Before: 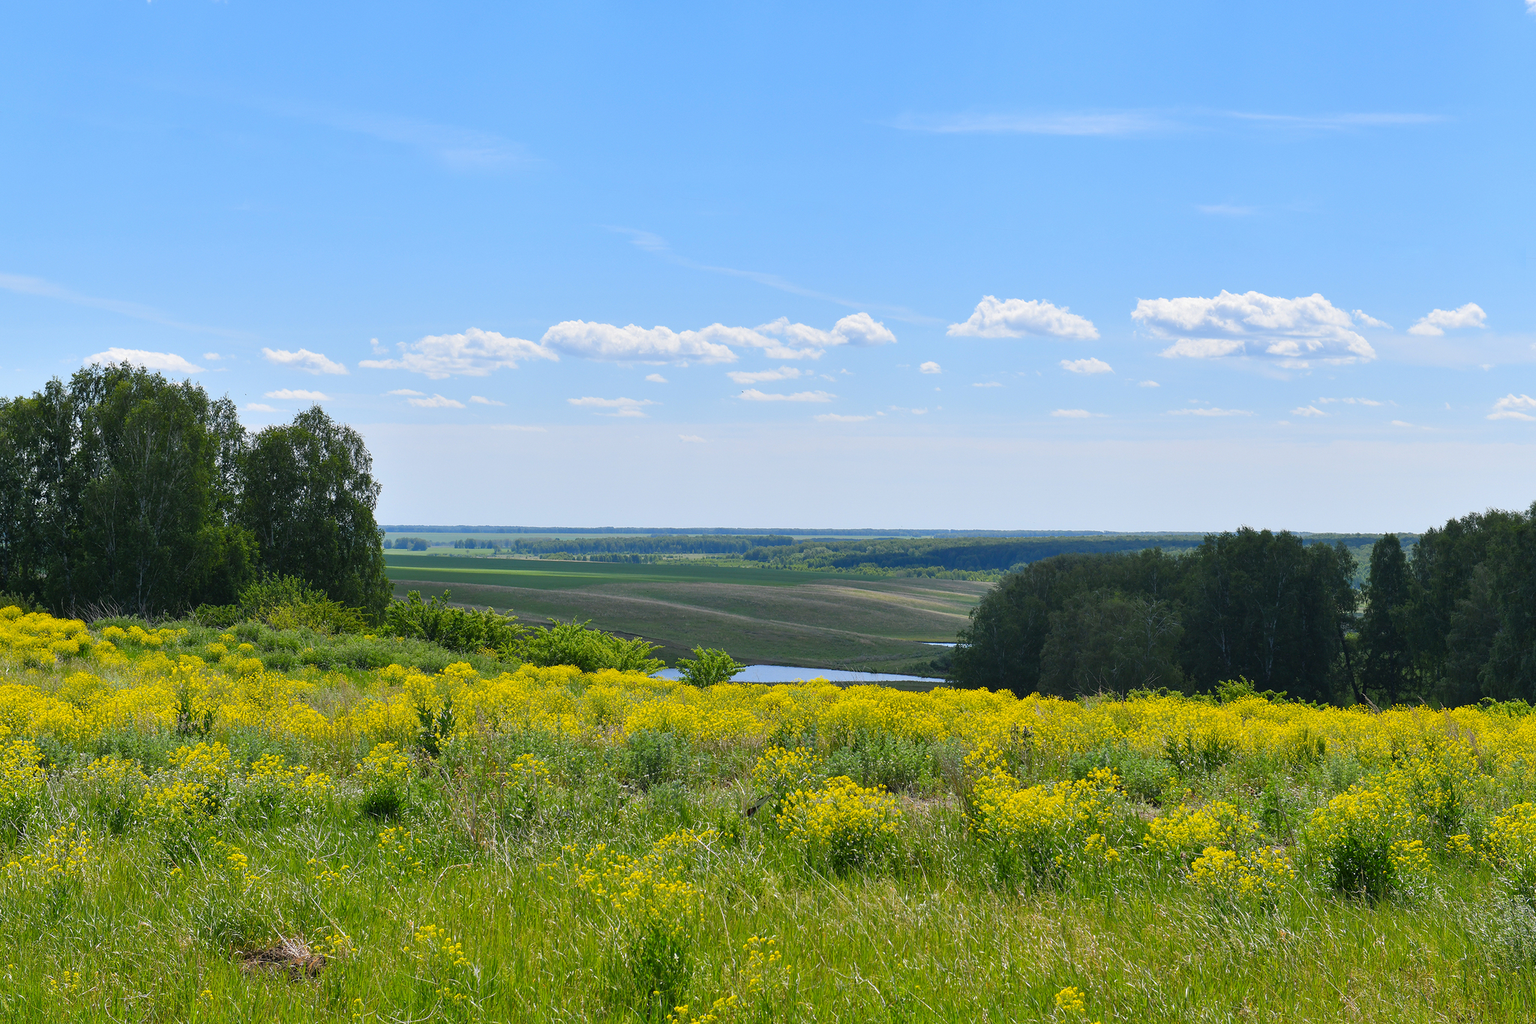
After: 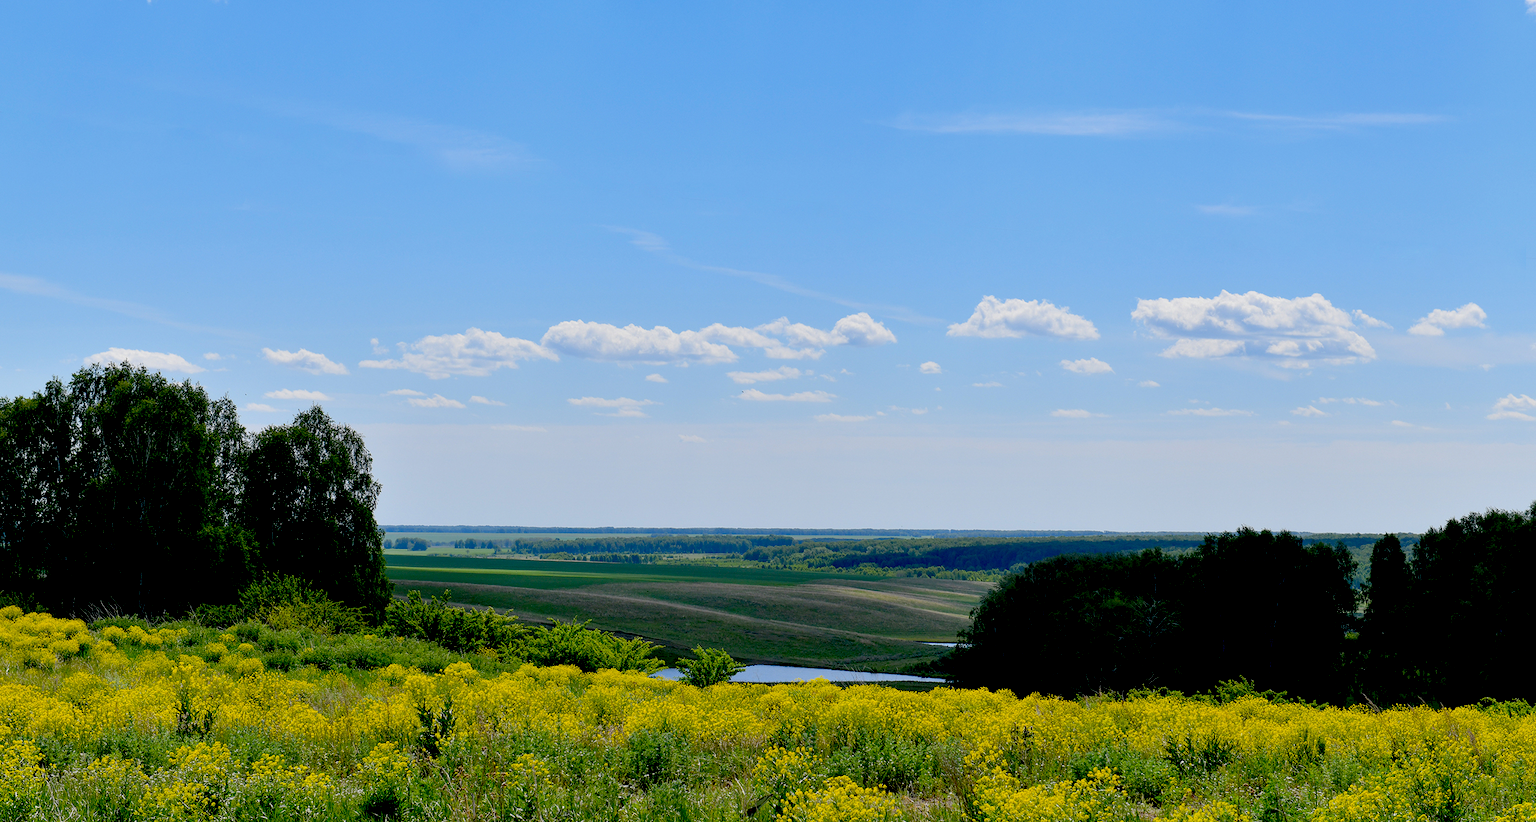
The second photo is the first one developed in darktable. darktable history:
exposure: black level correction 0.045, exposure -0.232 EV, compensate highlight preservation false
crop: bottom 19.7%
